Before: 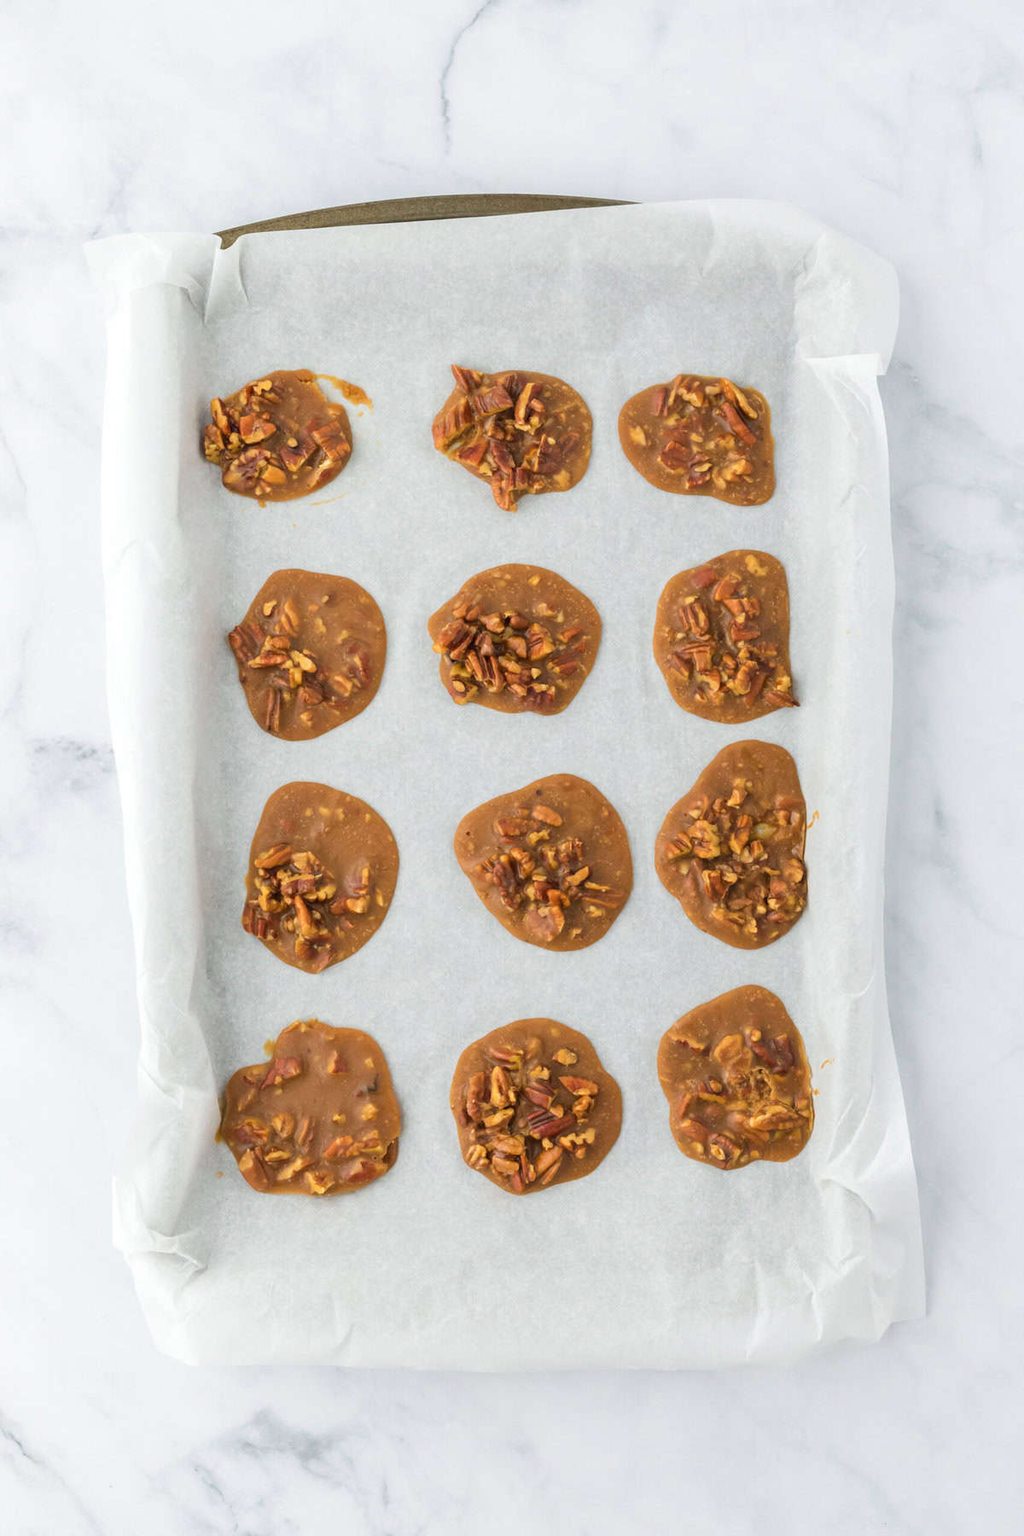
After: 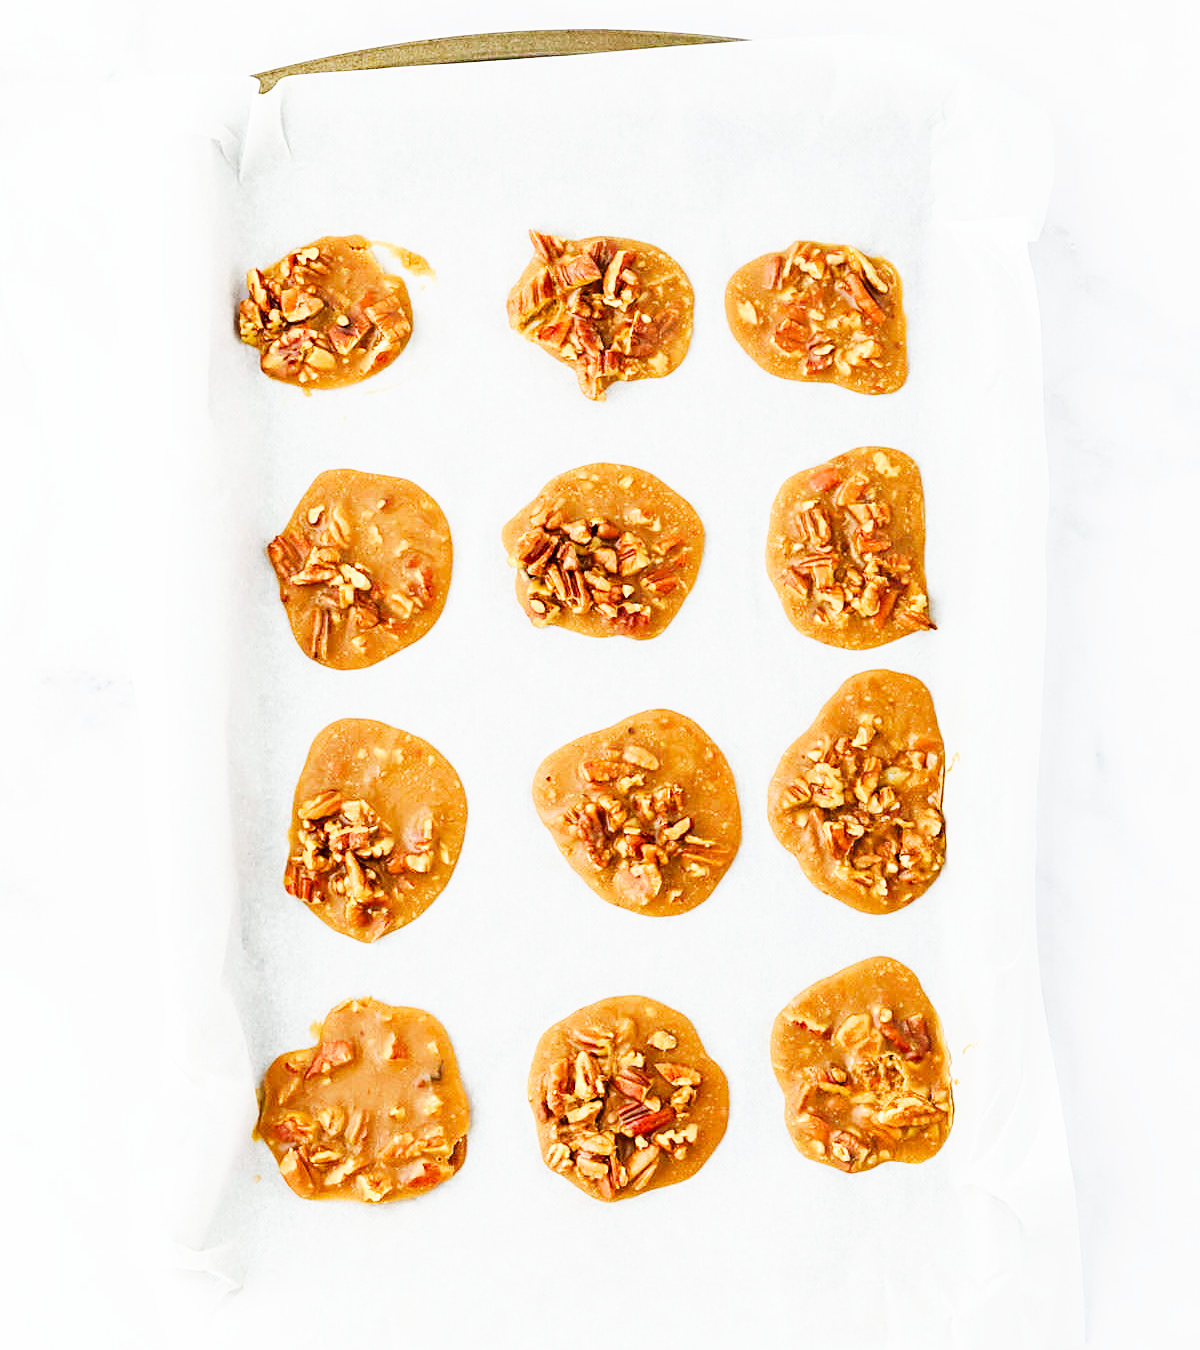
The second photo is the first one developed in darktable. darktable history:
sharpen: on, module defaults
crop: top 11.038%, bottom 13.962%
color balance rgb: shadows lift › chroma 1%, shadows lift › hue 113°, highlights gain › chroma 0.2%, highlights gain › hue 333°, perceptual saturation grading › global saturation 20%, perceptual saturation grading › highlights -50%, perceptual saturation grading › shadows 25%, contrast -10%
base curve: curves: ch0 [(0, 0) (0.007, 0.004) (0.027, 0.03) (0.046, 0.07) (0.207, 0.54) (0.442, 0.872) (0.673, 0.972) (1, 1)], preserve colors none
